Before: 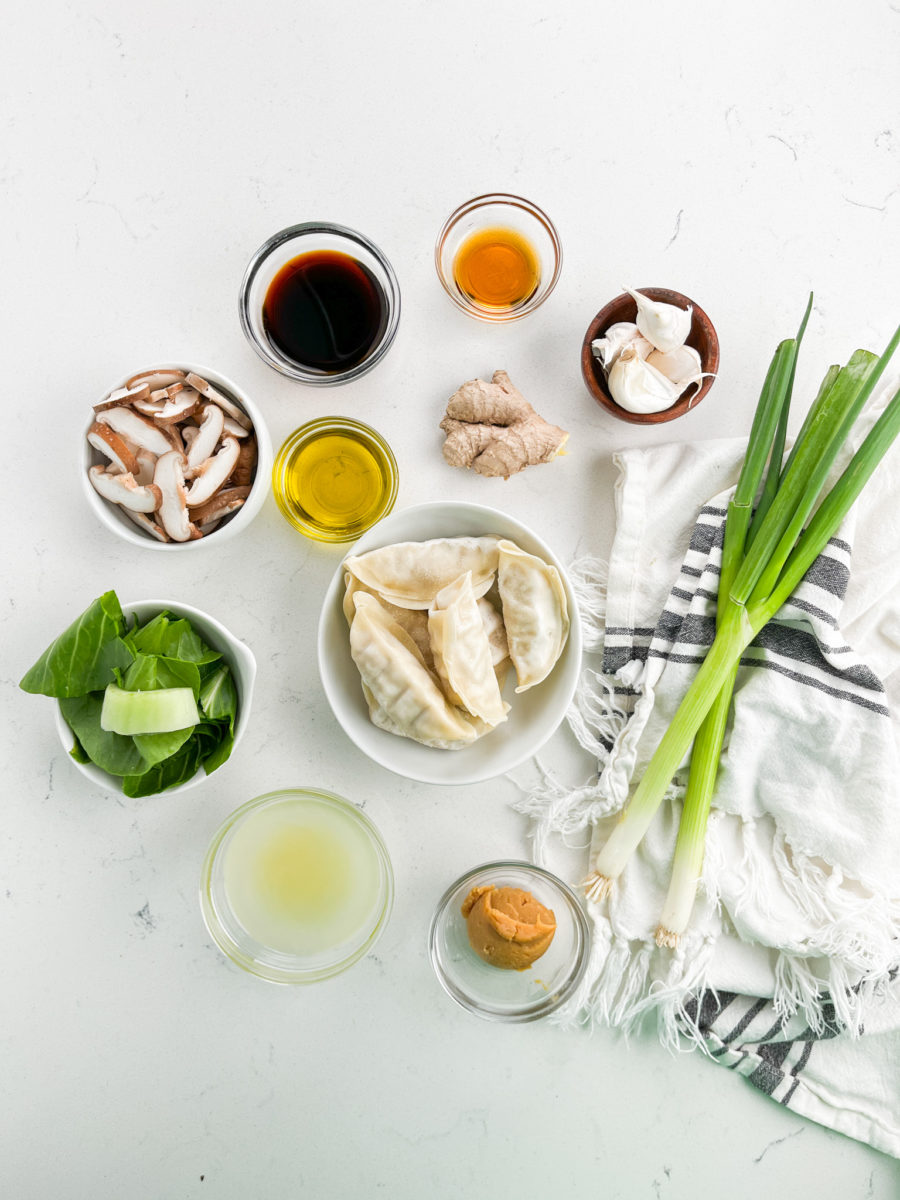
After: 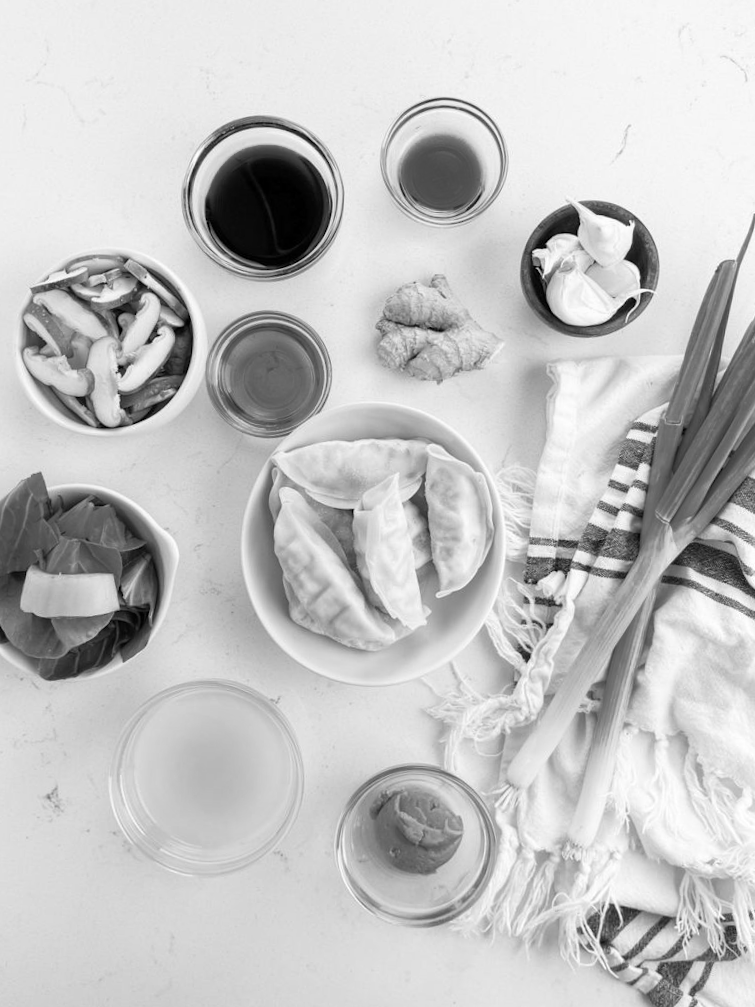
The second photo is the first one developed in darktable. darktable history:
crop and rotate: angle -3.27°, left 5.211%, top 5.211%, right 4.607%, bottom 4.607%
monochrome: a 0, b 0, size 0.5, highlights 0.57
